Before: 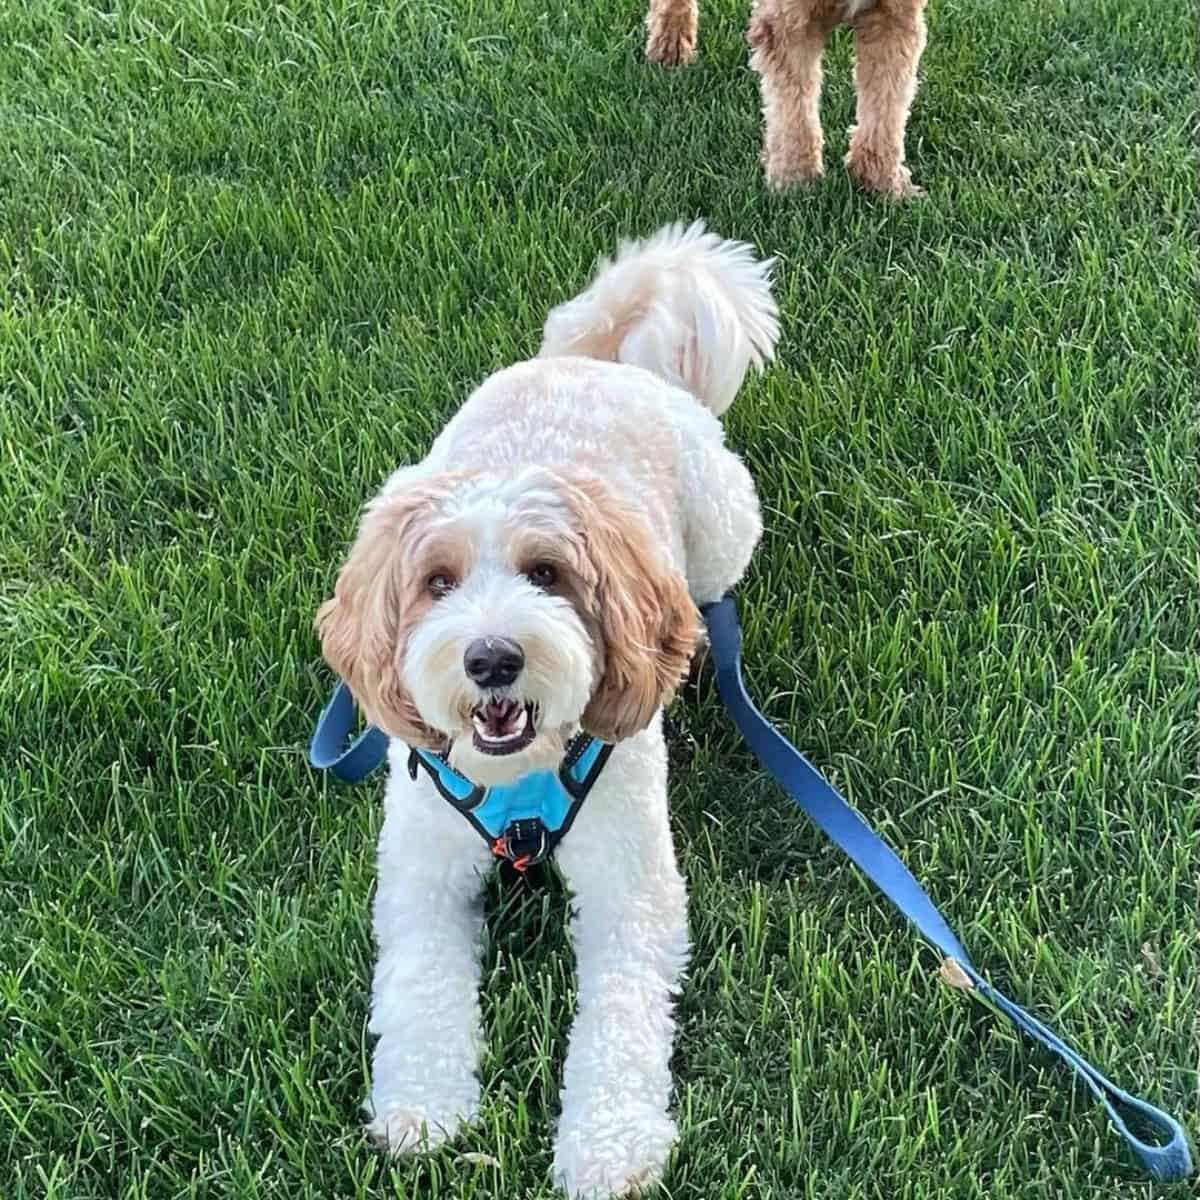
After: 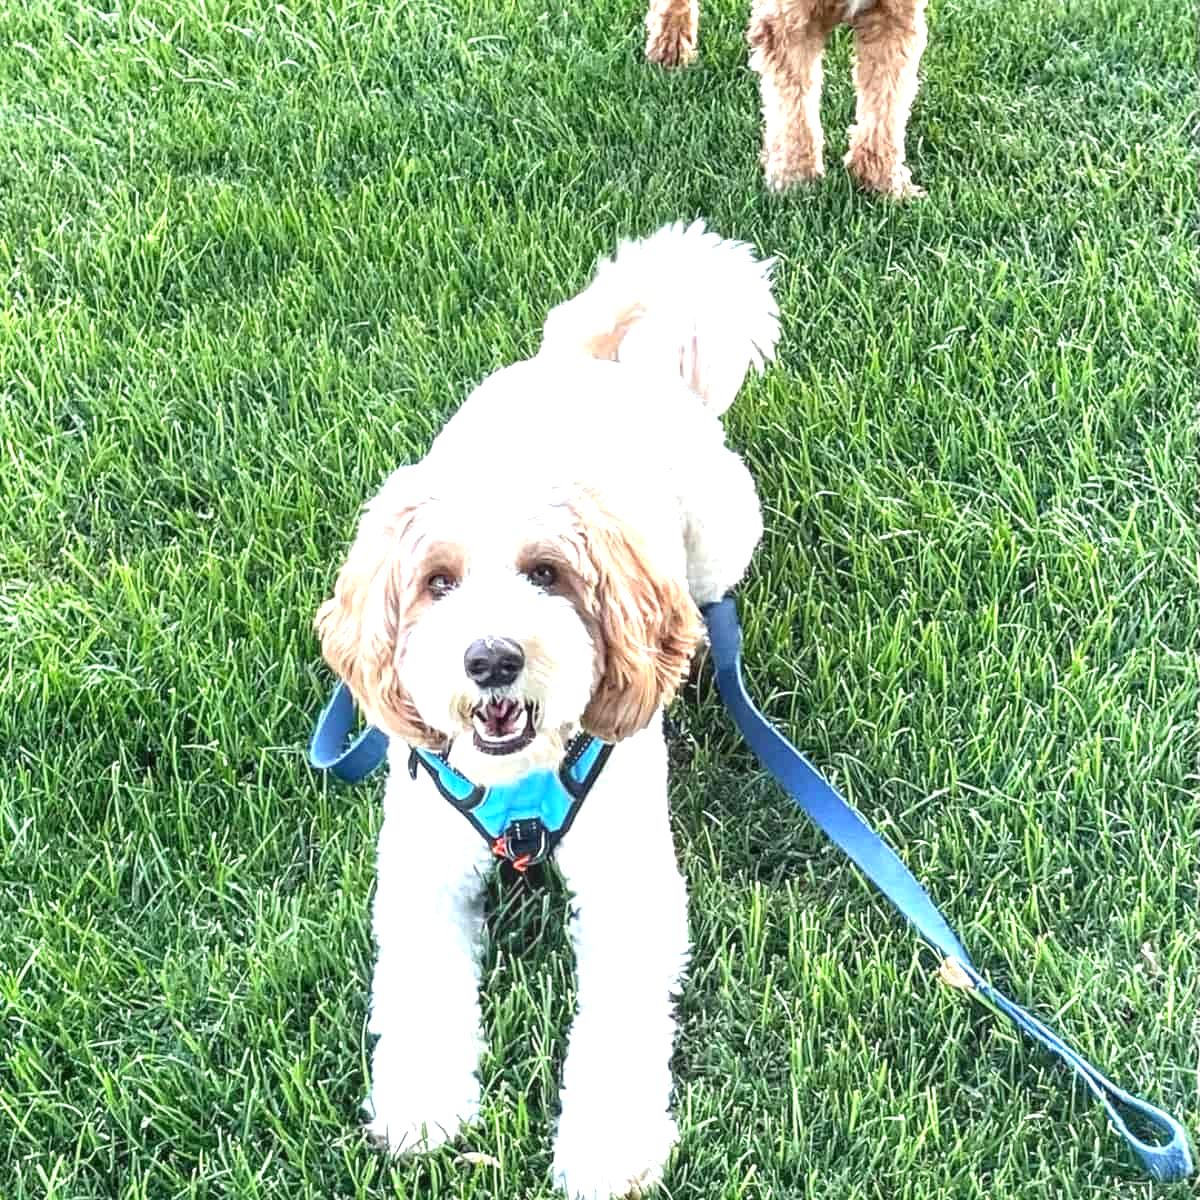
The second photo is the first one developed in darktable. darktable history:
exposure: black level correction 0, exposure 1.1 EV, compensate exposure bias true, compensate highlight preservation false
local contrast: on, module defaults
